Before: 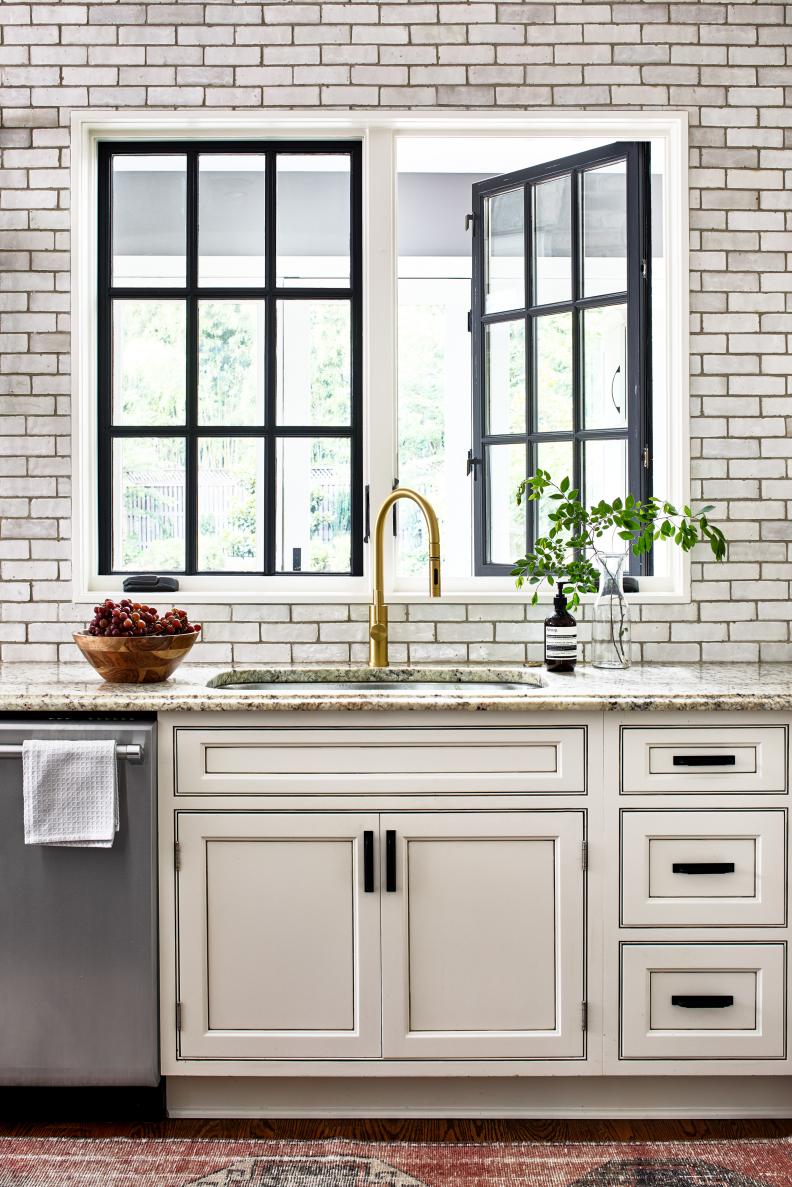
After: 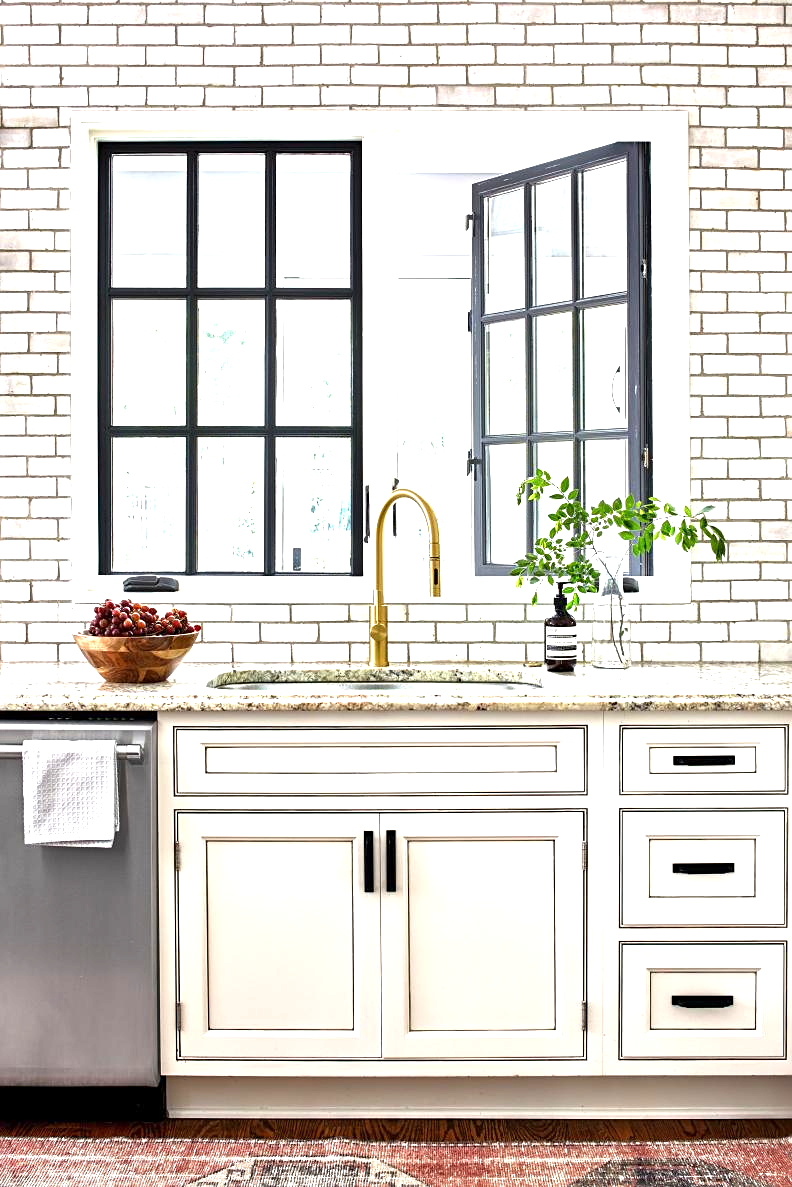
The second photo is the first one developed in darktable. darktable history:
sharpen: amount 0.209
exposure: exposure 1.093 EV, compensate highlight preservation false
